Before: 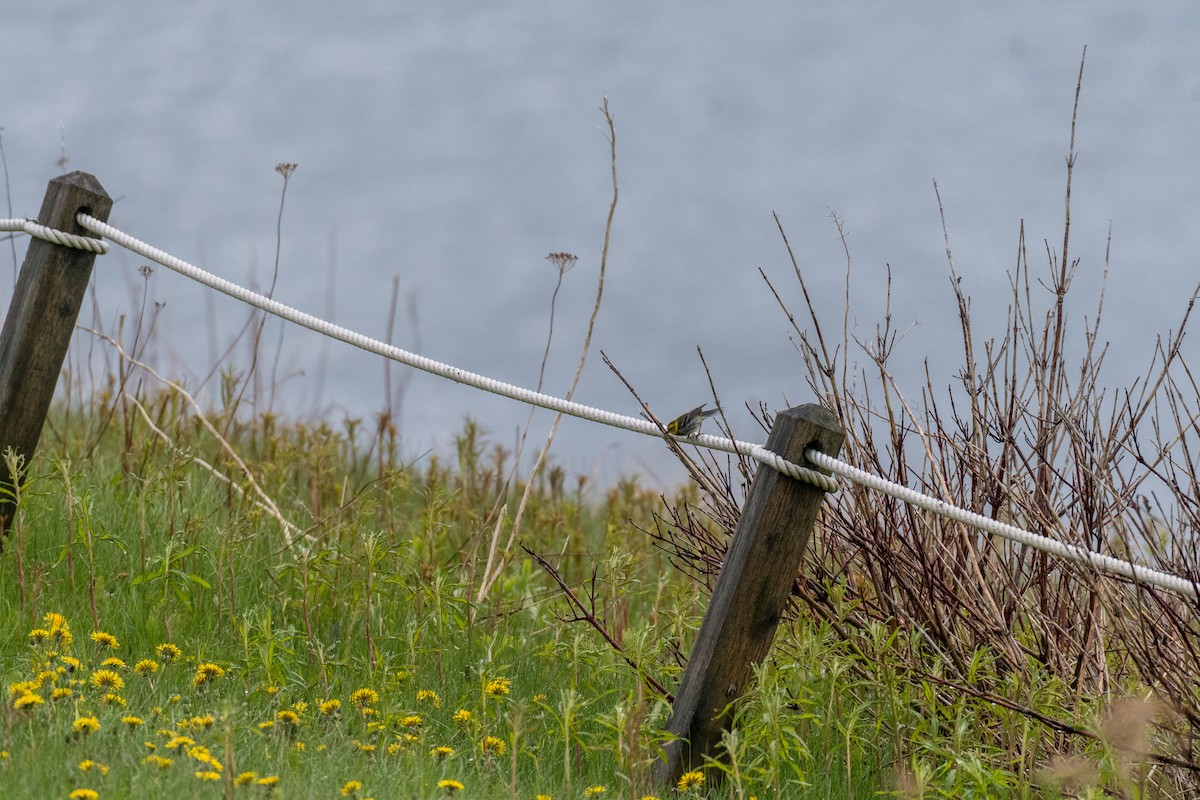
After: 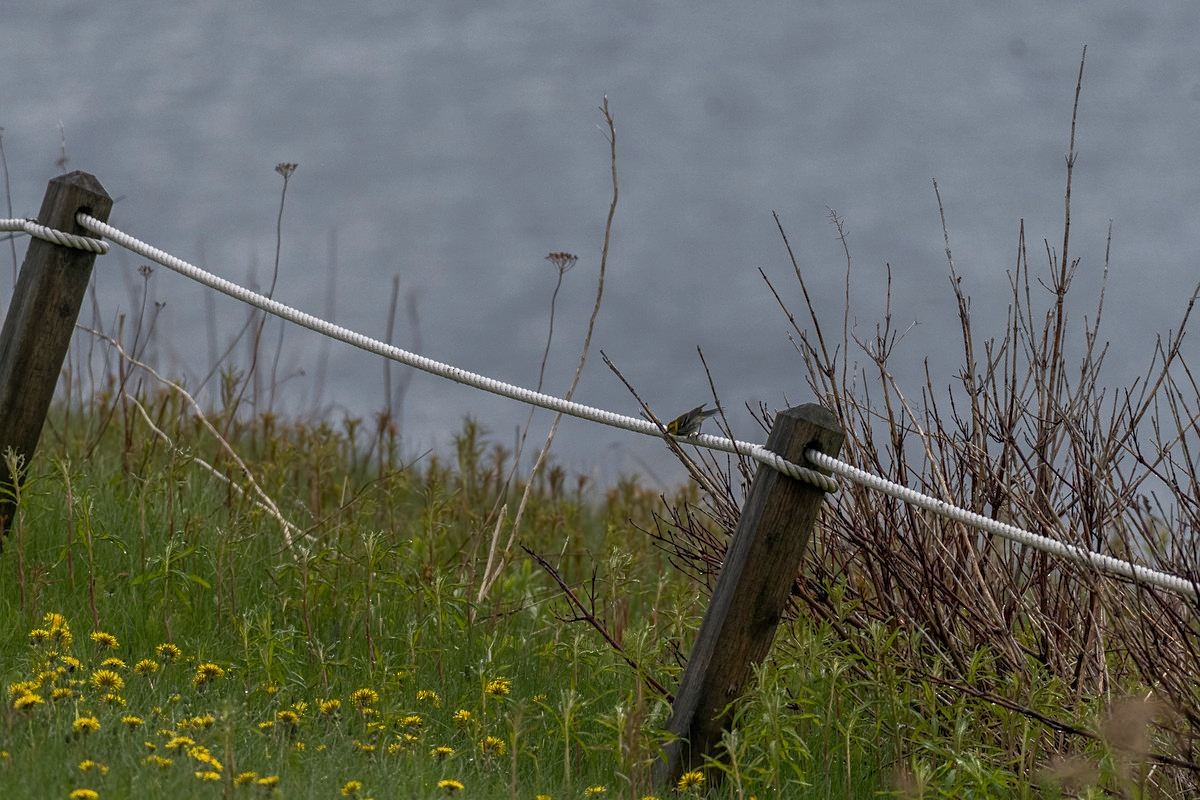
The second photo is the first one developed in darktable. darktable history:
sharpen: amount 0.2
rgb curve: curves: ch0 [(0, 0) (0.415, 0.237) (1, 1)]
